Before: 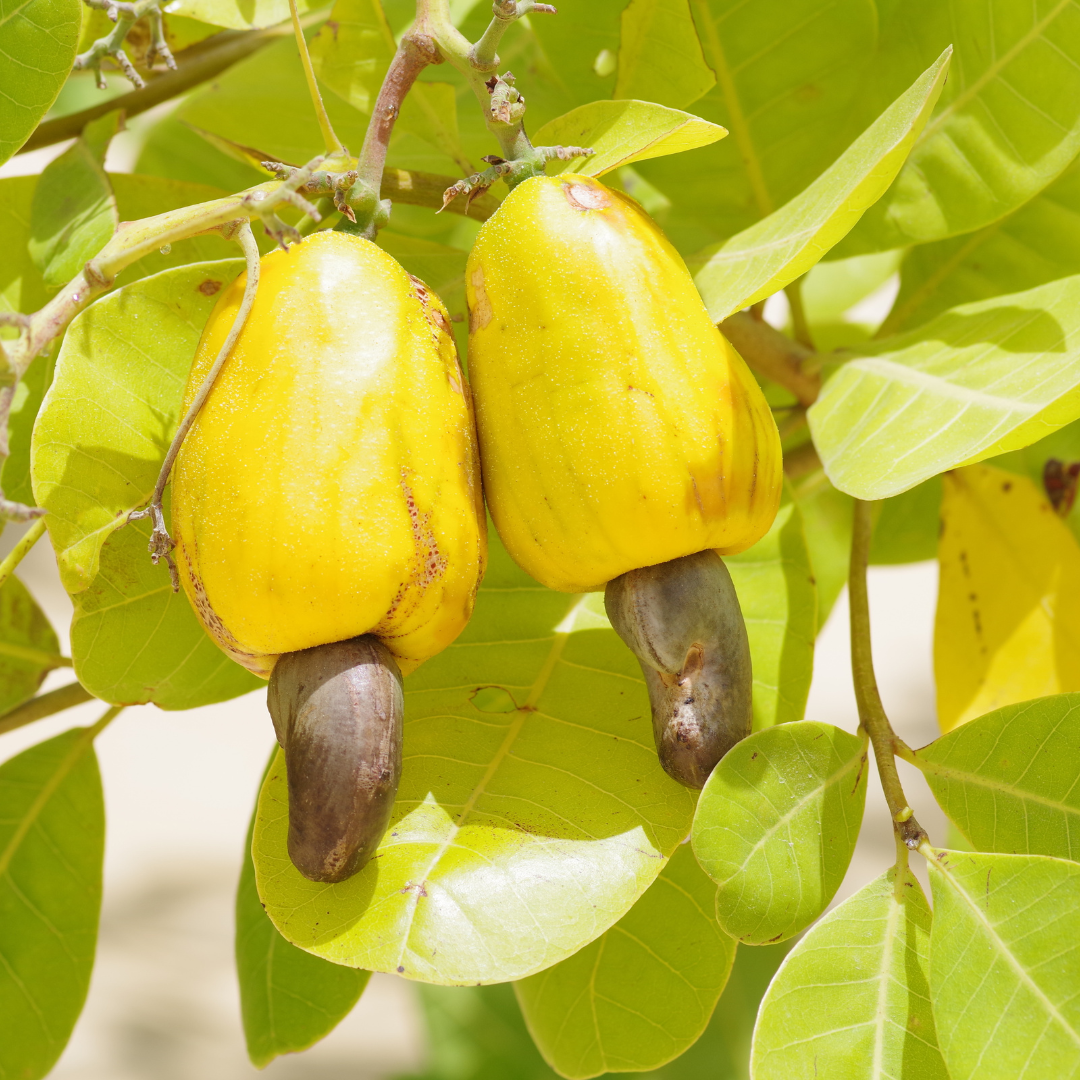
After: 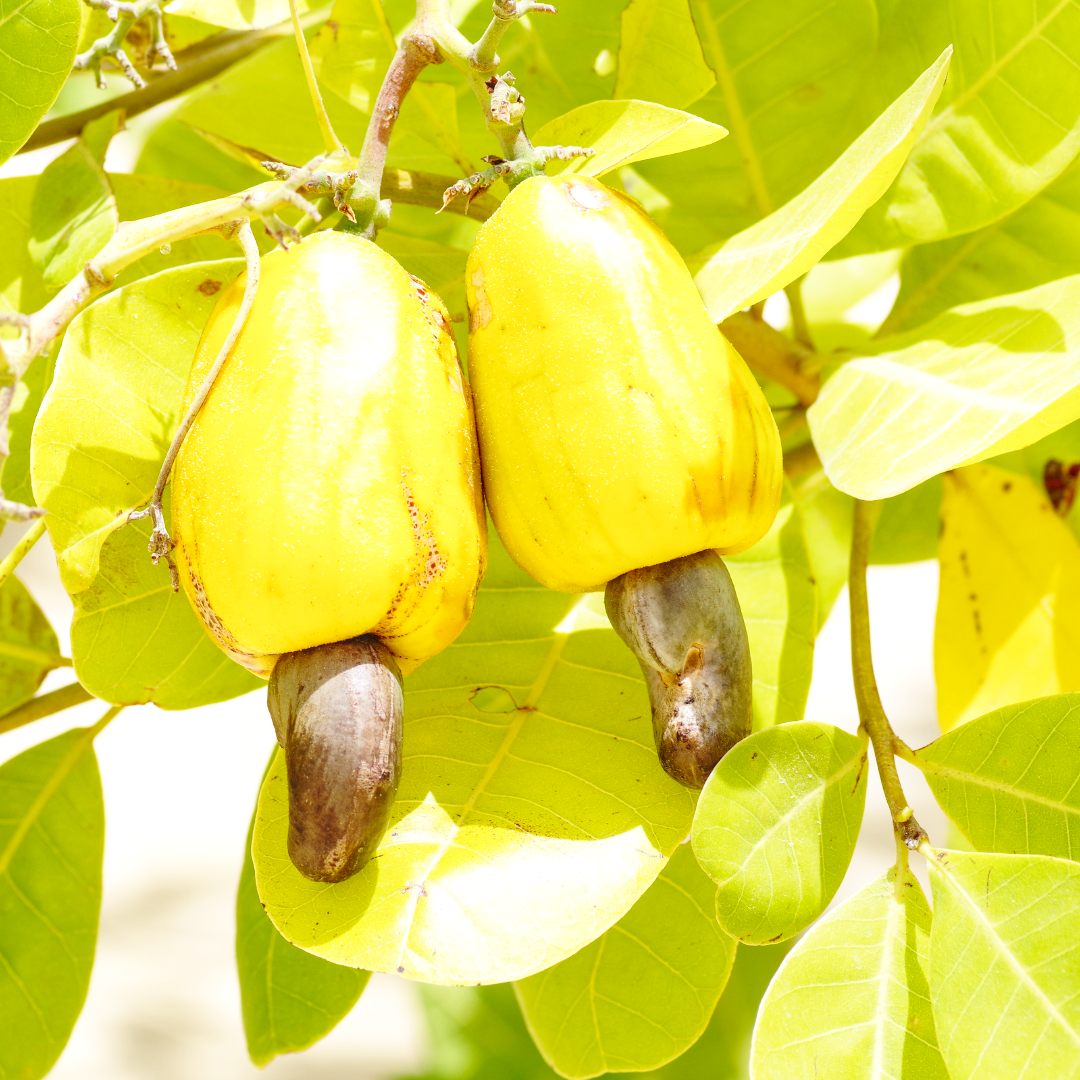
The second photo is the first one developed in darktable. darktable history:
exposure: compensate highlight preservation false
base curve: curves: ch0 [(0, 0) (0.028, 0.03) (0.121, 0.232) (0.46, 0.748) (0.859, 0.968) (1, 1)], preserve colors none
local contrast: on, module defaults
